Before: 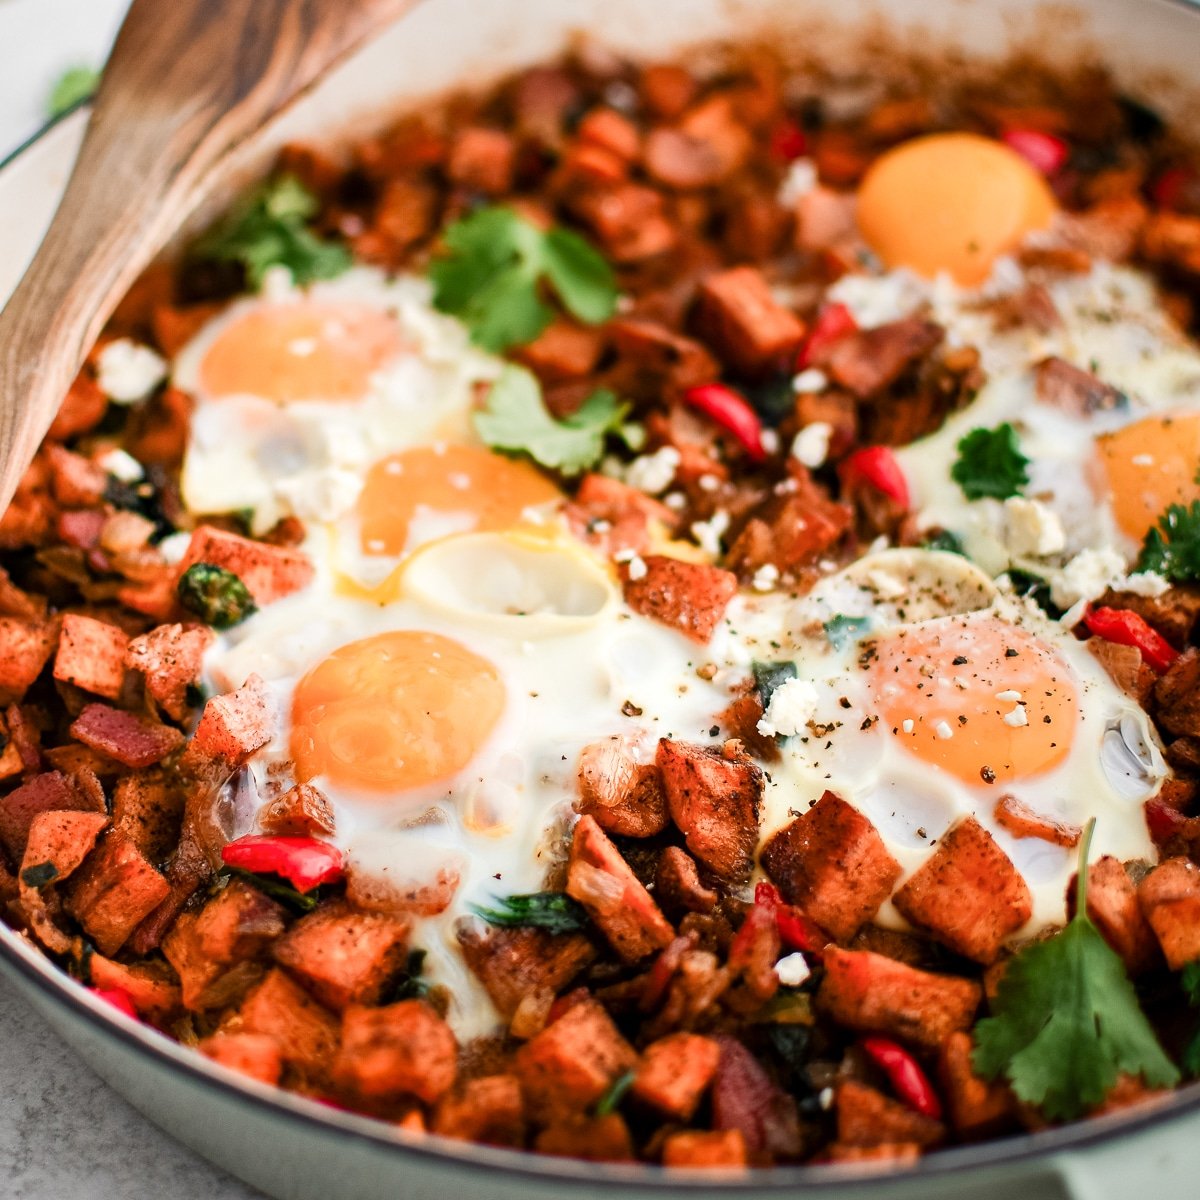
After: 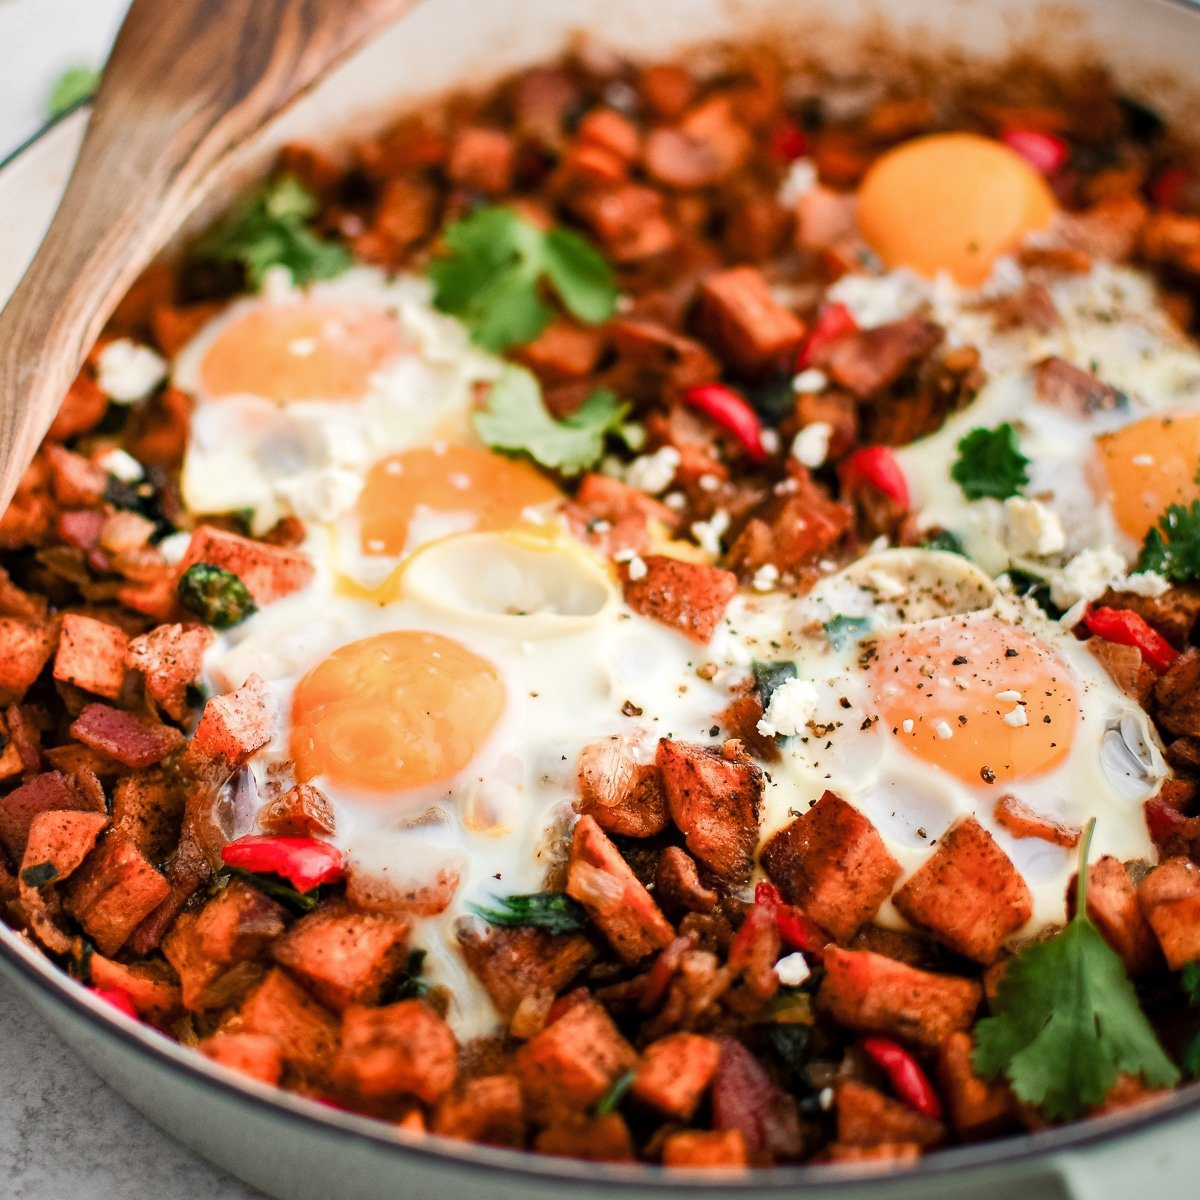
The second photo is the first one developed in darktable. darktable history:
shadows and highlights: shadows 25, highlights -25
